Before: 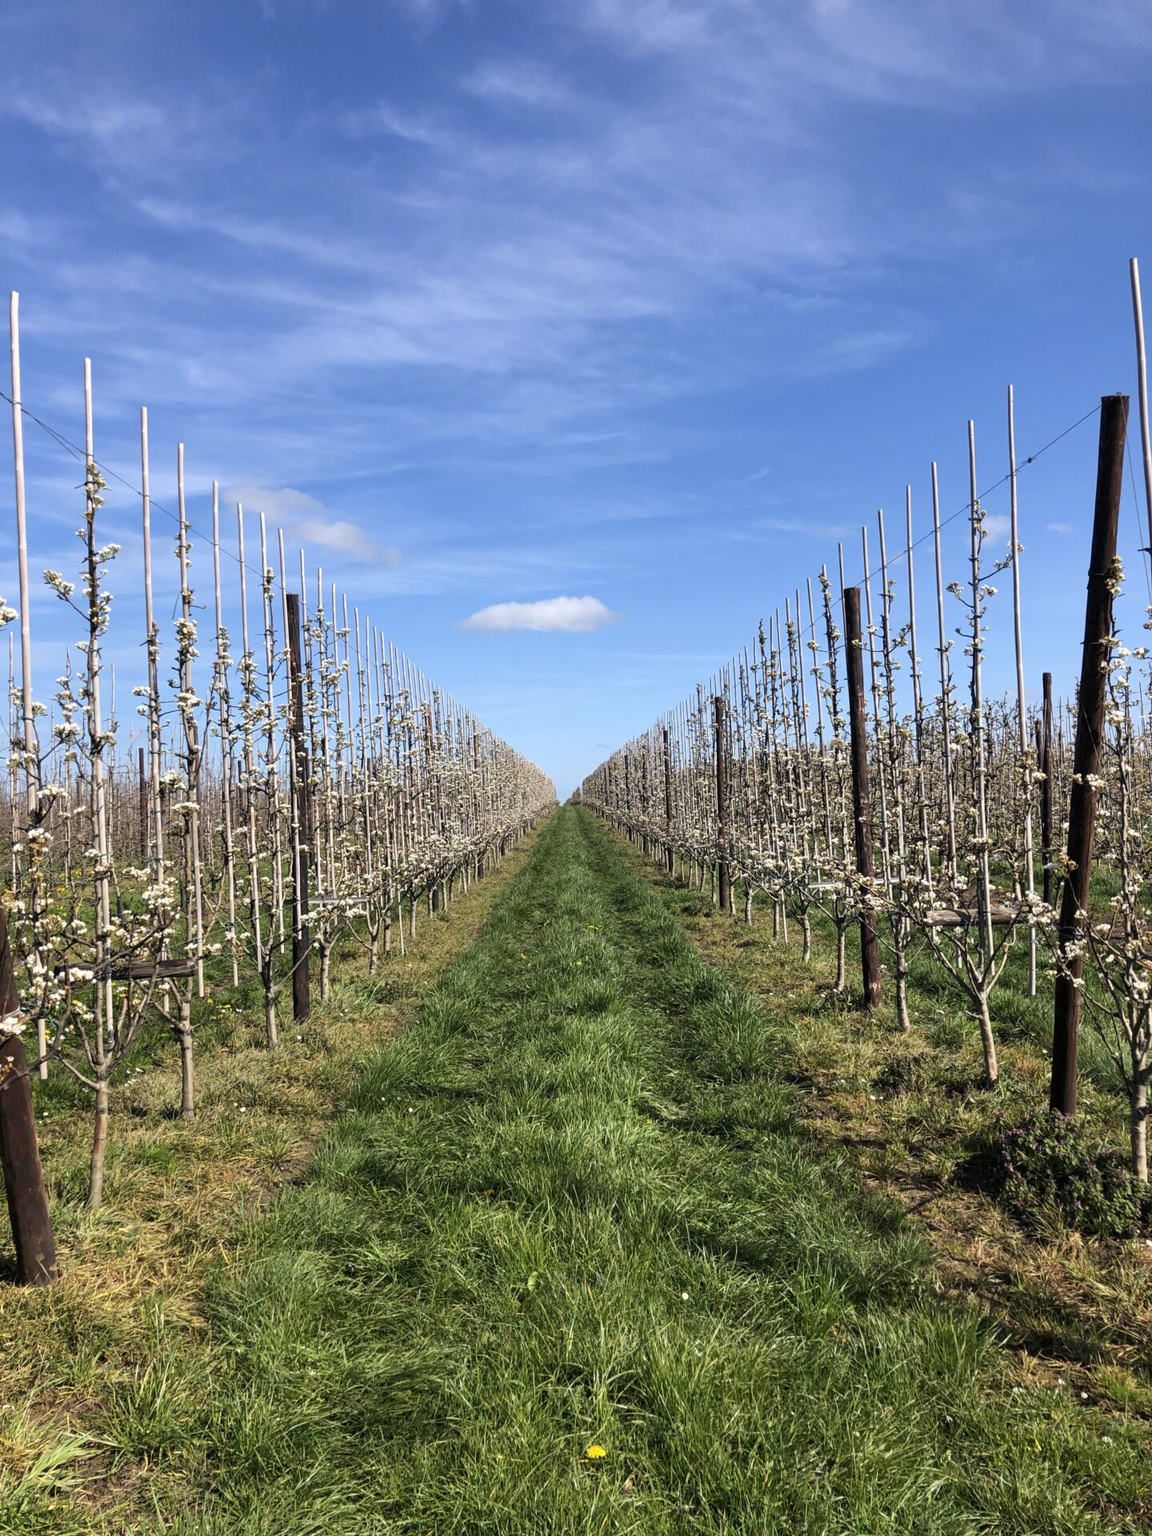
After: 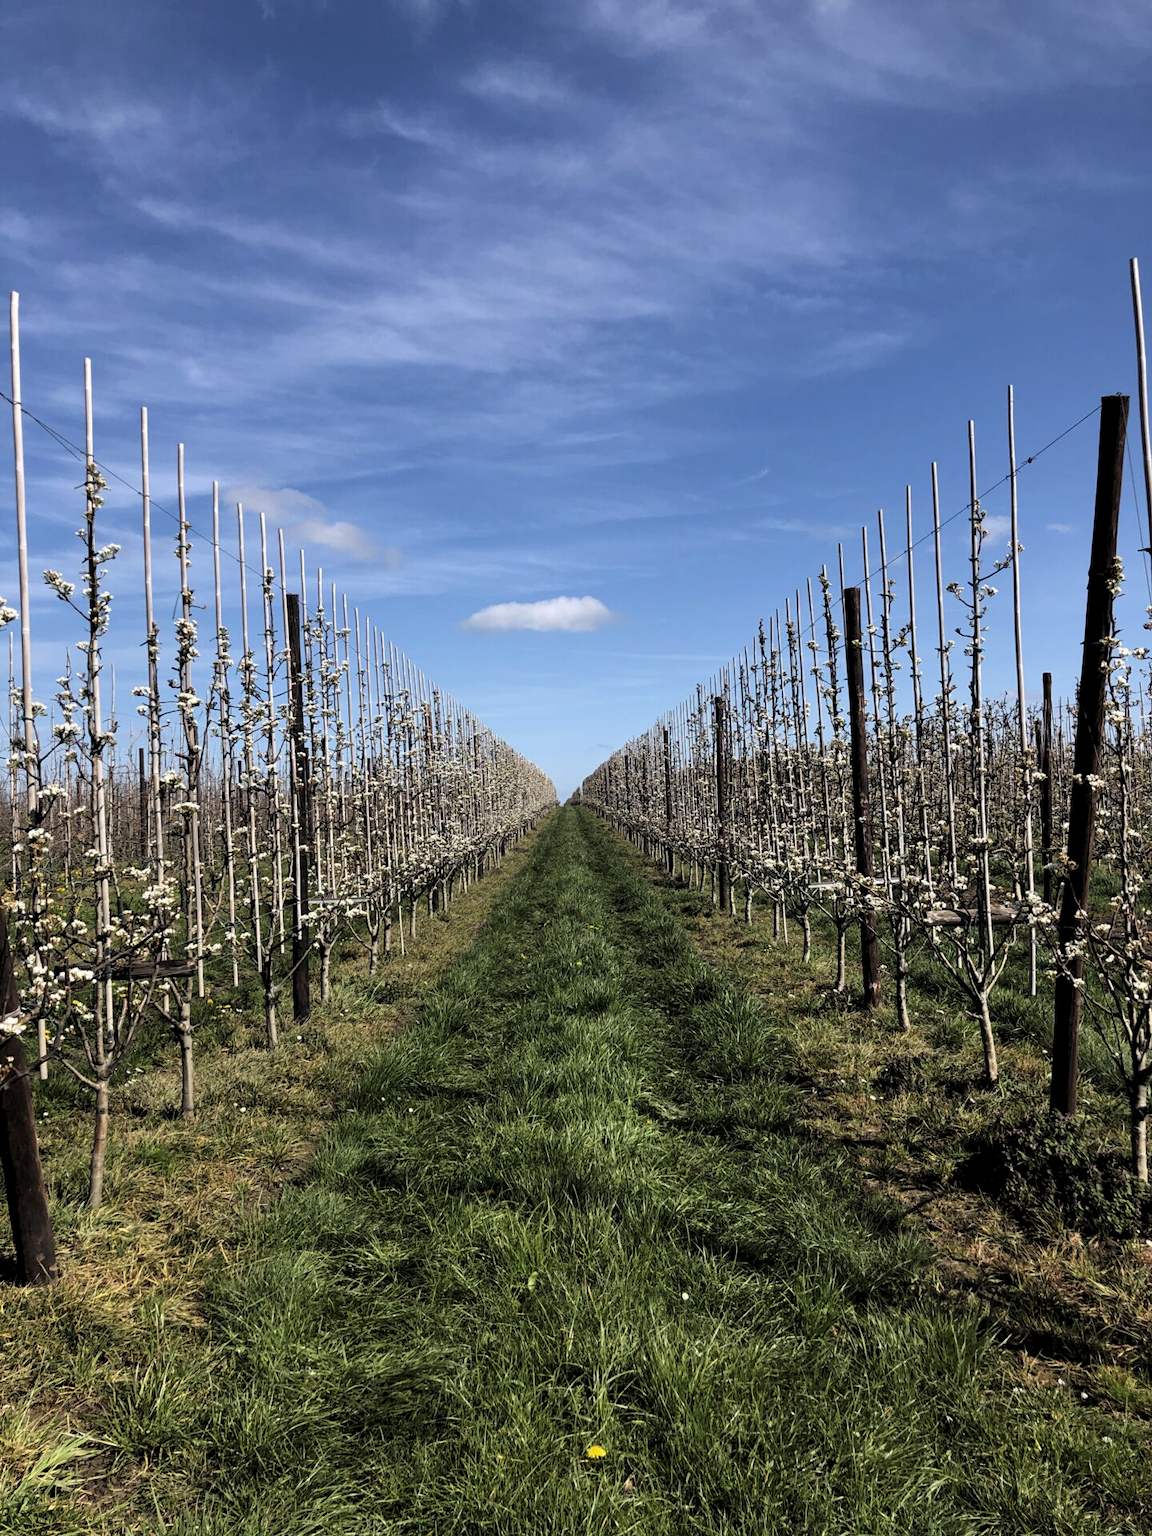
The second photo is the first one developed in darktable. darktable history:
tone equalizer: on, module defaults
levels: levels [0.116, 0.574, 1]
